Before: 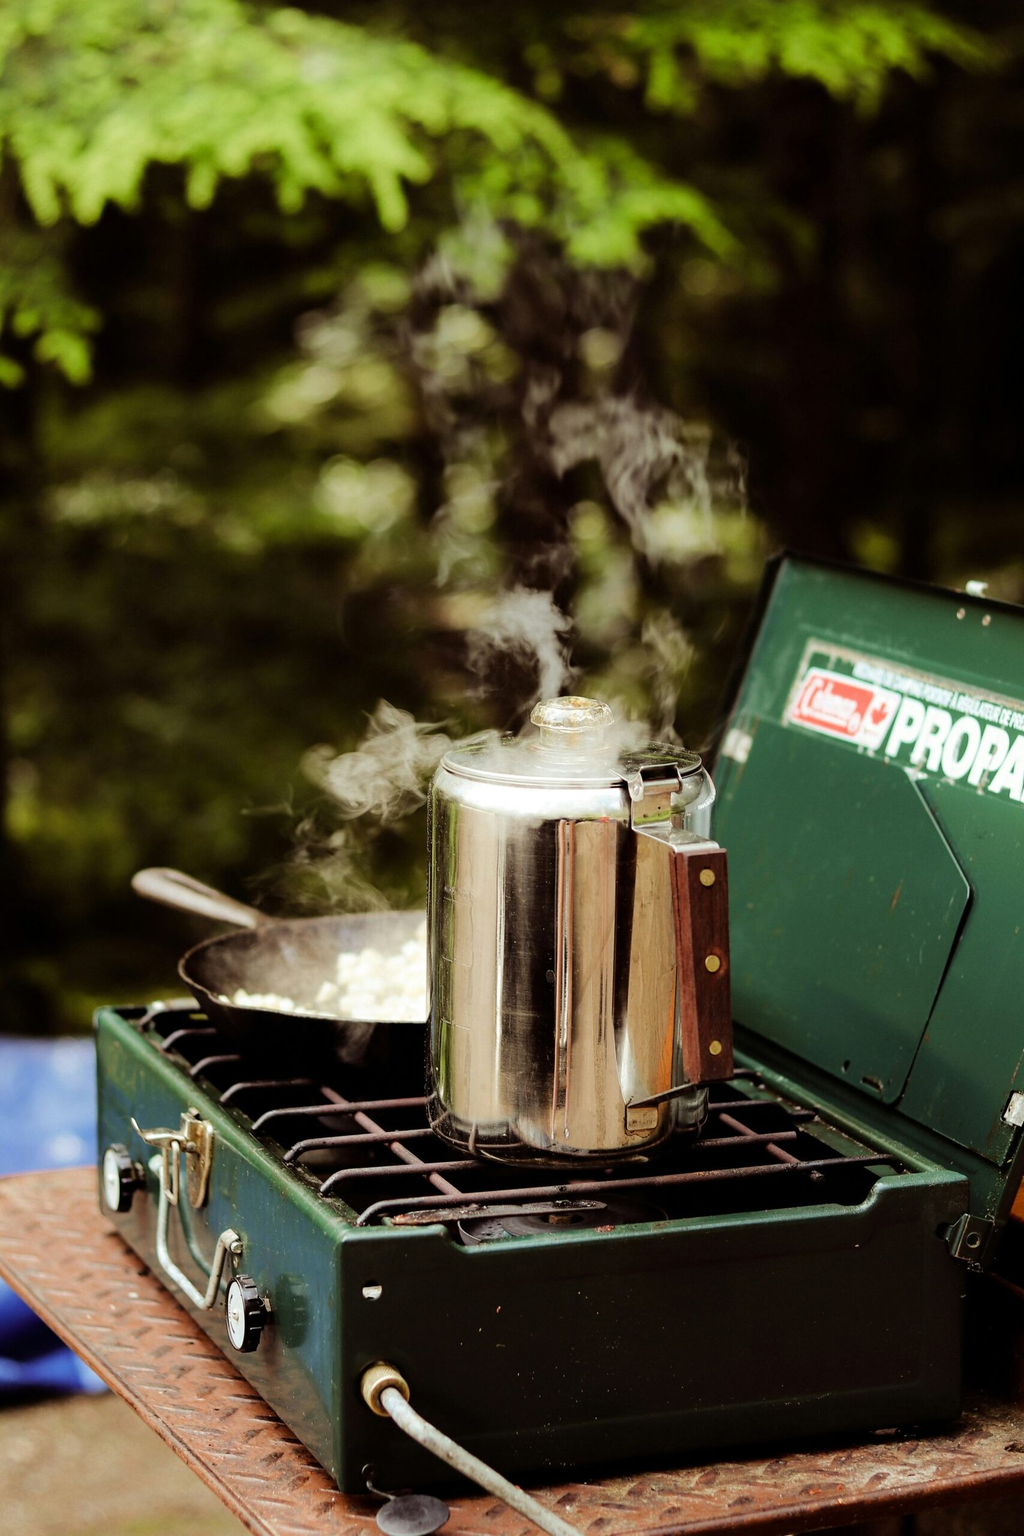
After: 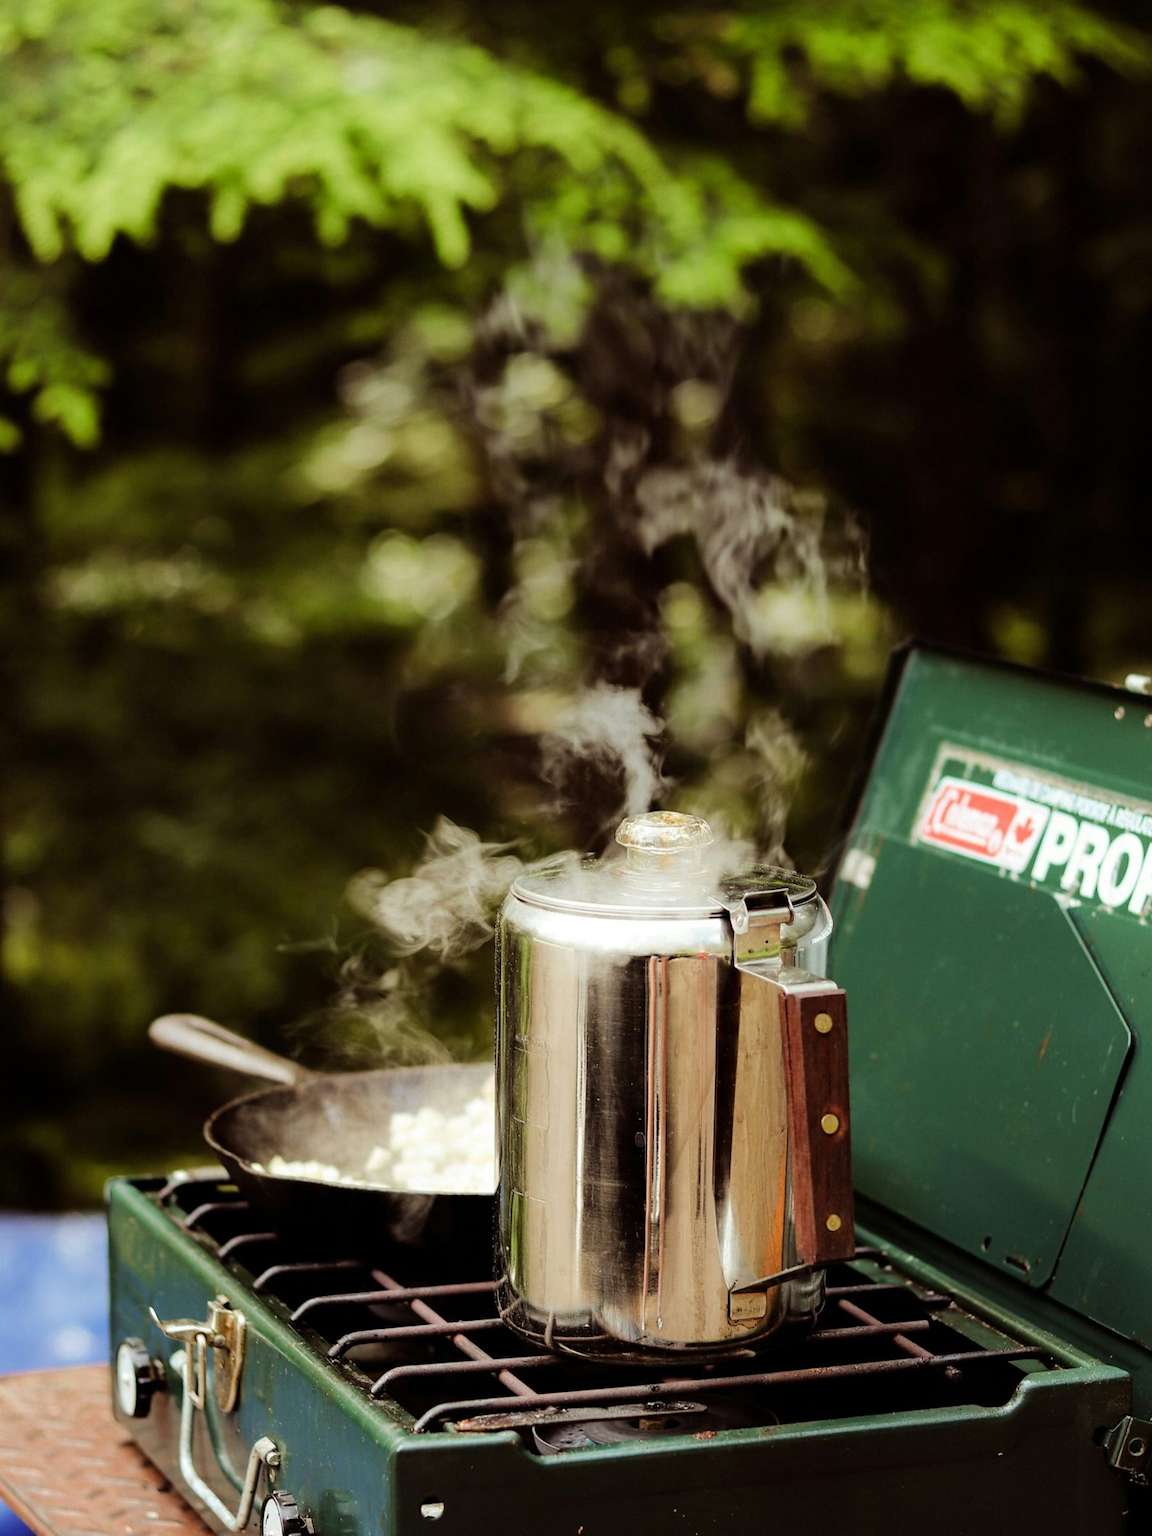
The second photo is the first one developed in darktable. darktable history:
white balance: emerald 1
crop and rotate: angle 0.2°, left 0.275%, right 3.127%, bottom 14.18%
